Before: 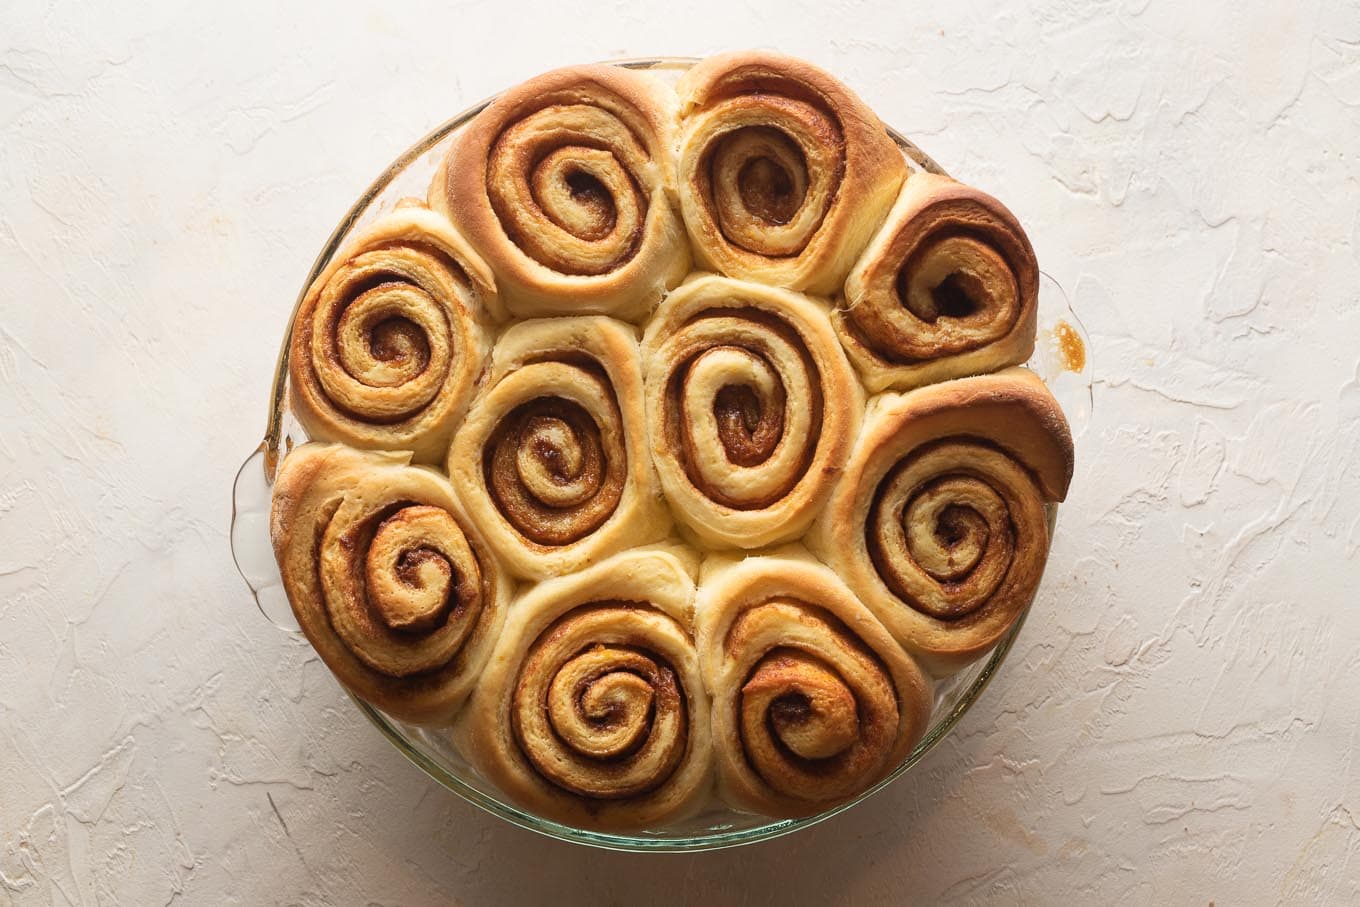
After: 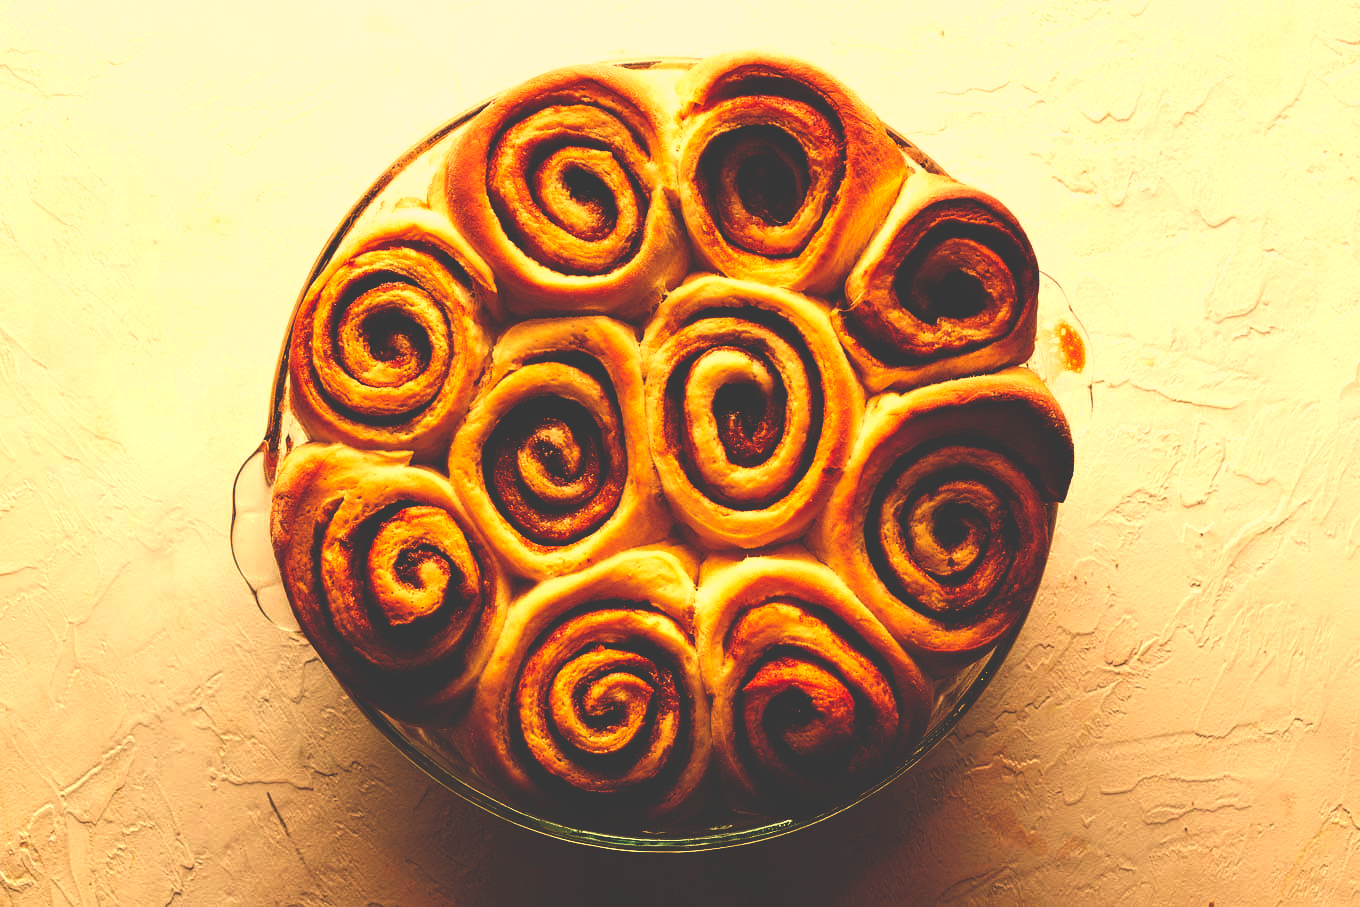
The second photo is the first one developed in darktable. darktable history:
base curve: curves: ch0 [(0, 0.036) (0.083, 0.04) (0.804, 1)], preserve colors none
white balance: red 1.138, green 0.996, blue 0.812
